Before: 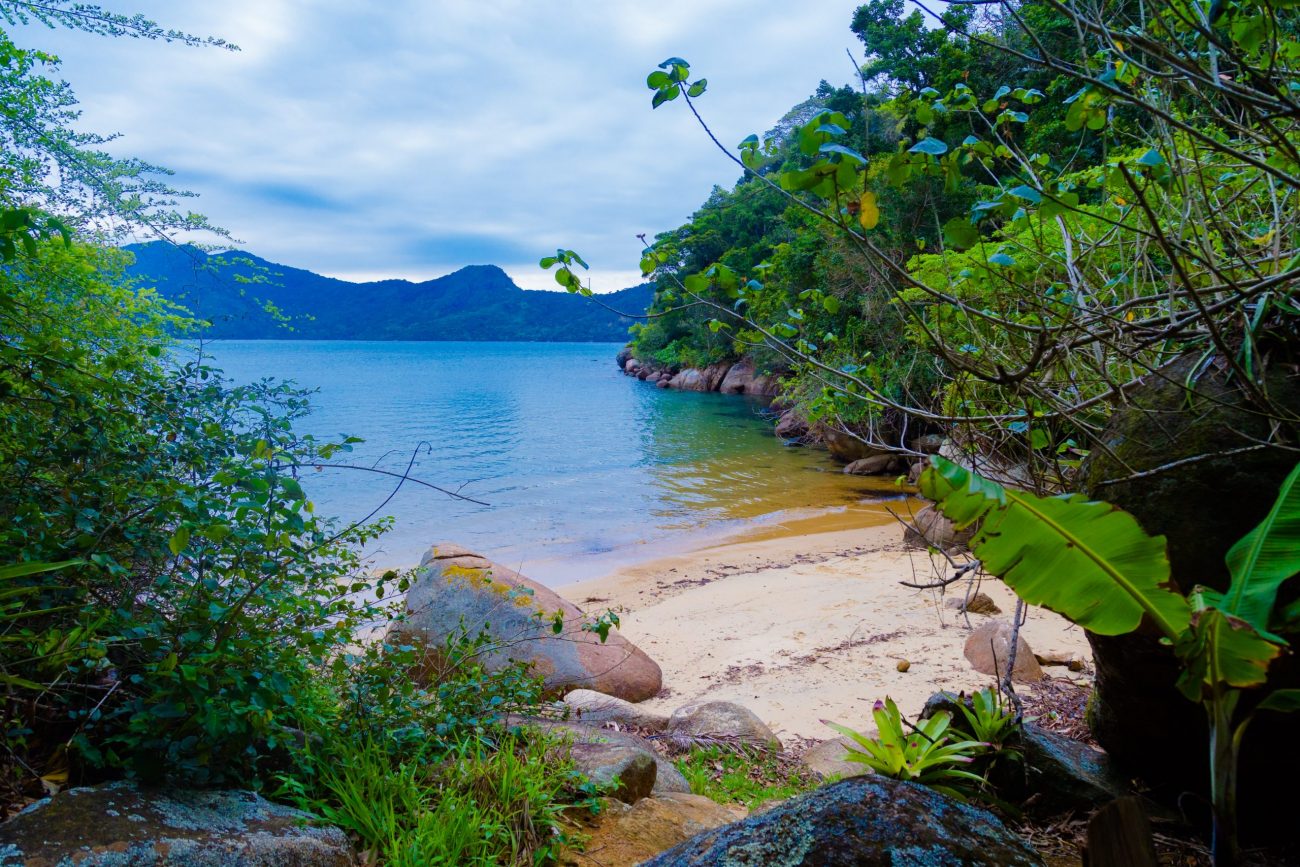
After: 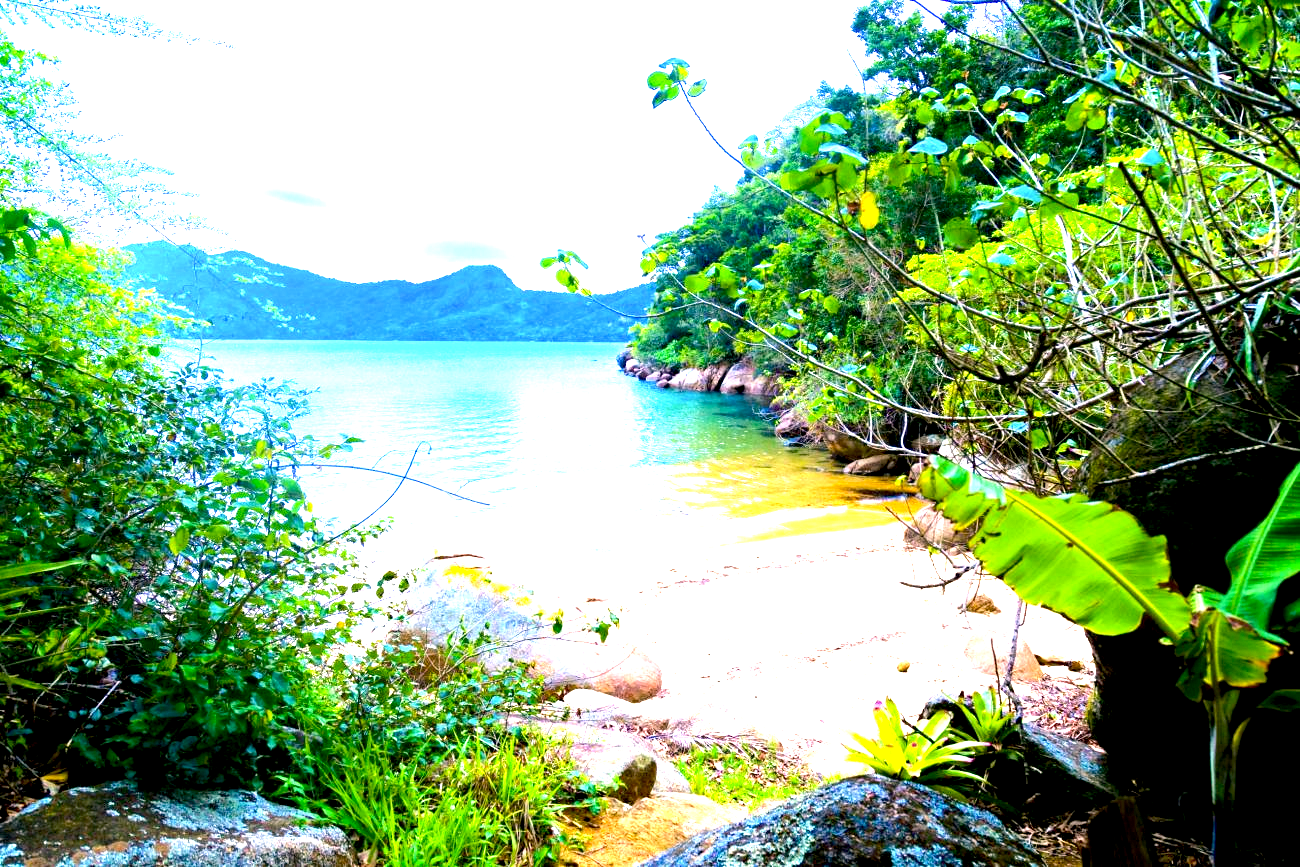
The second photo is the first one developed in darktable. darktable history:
exposure: black level correction 0.005, exposure 2.062 EV, compensate highlight preservation false
tone equalizer: -8 EV -0.397 EV, -7 EV -0.418 EV, -6 EV -0.295 EV, -5 EV -0.213 EV, -3 EV 0.251 EV, -2 EV 0.336 EV, -1 EV 0.415 EV, +0 EV 0.395 EV, edges refinement/feathering 500, mask exposure compensation -1.57 EV, preserve details no
color correction: highlights a* 4.53, highlights b* 4.96, shadows a* -8.29, shadows b* 5.07
